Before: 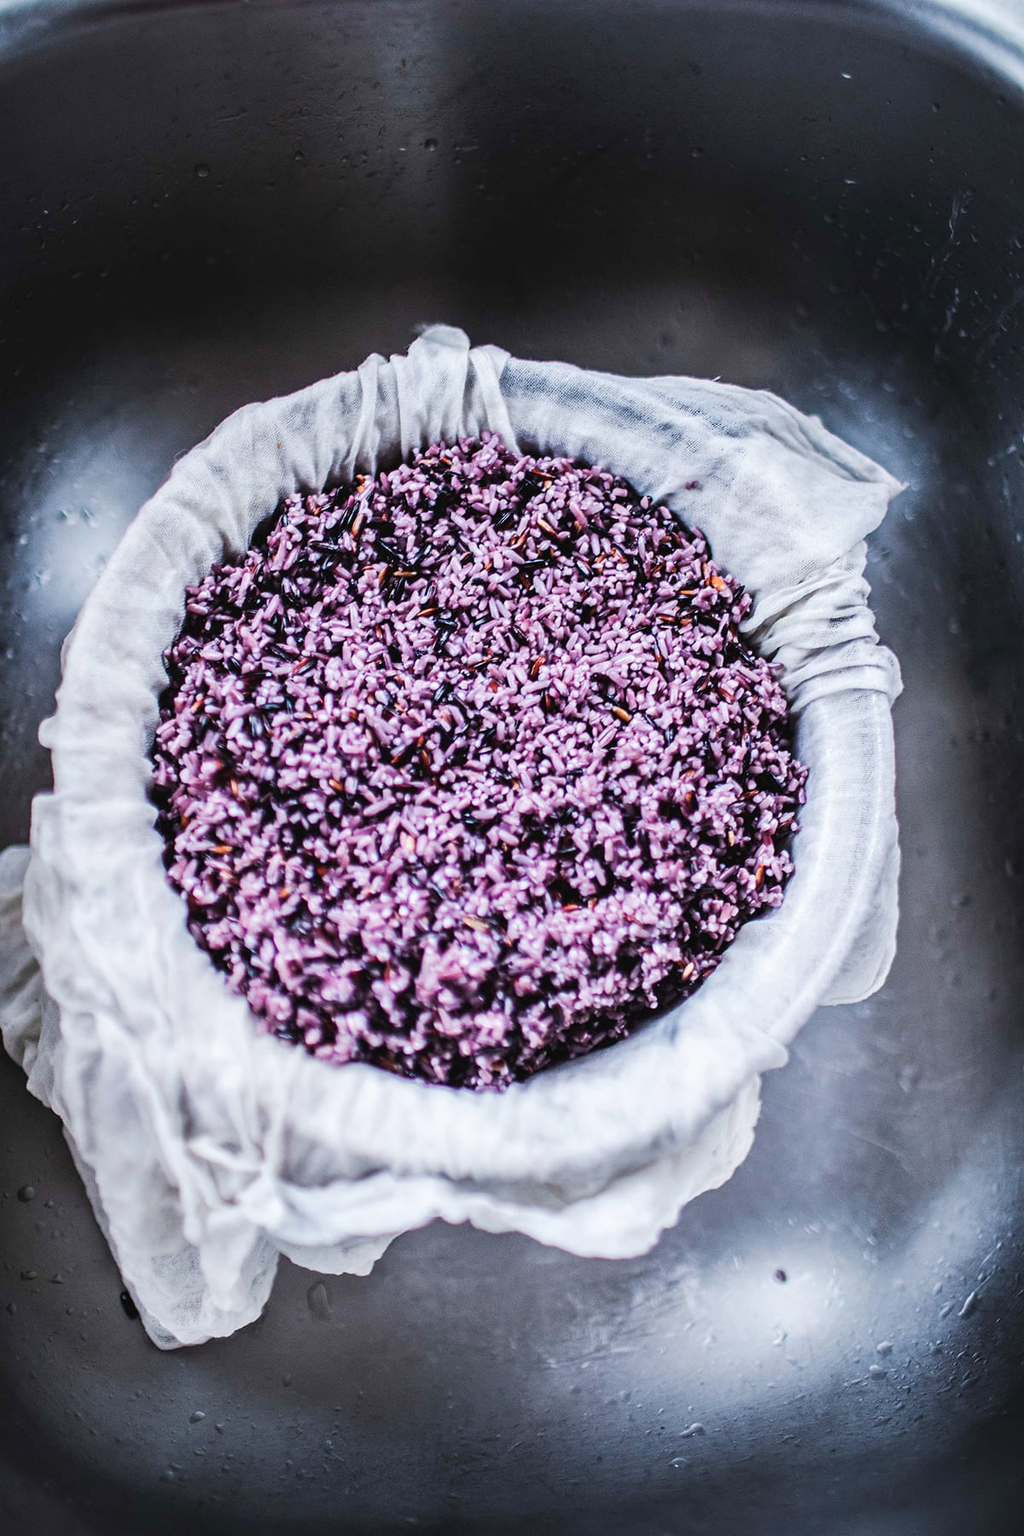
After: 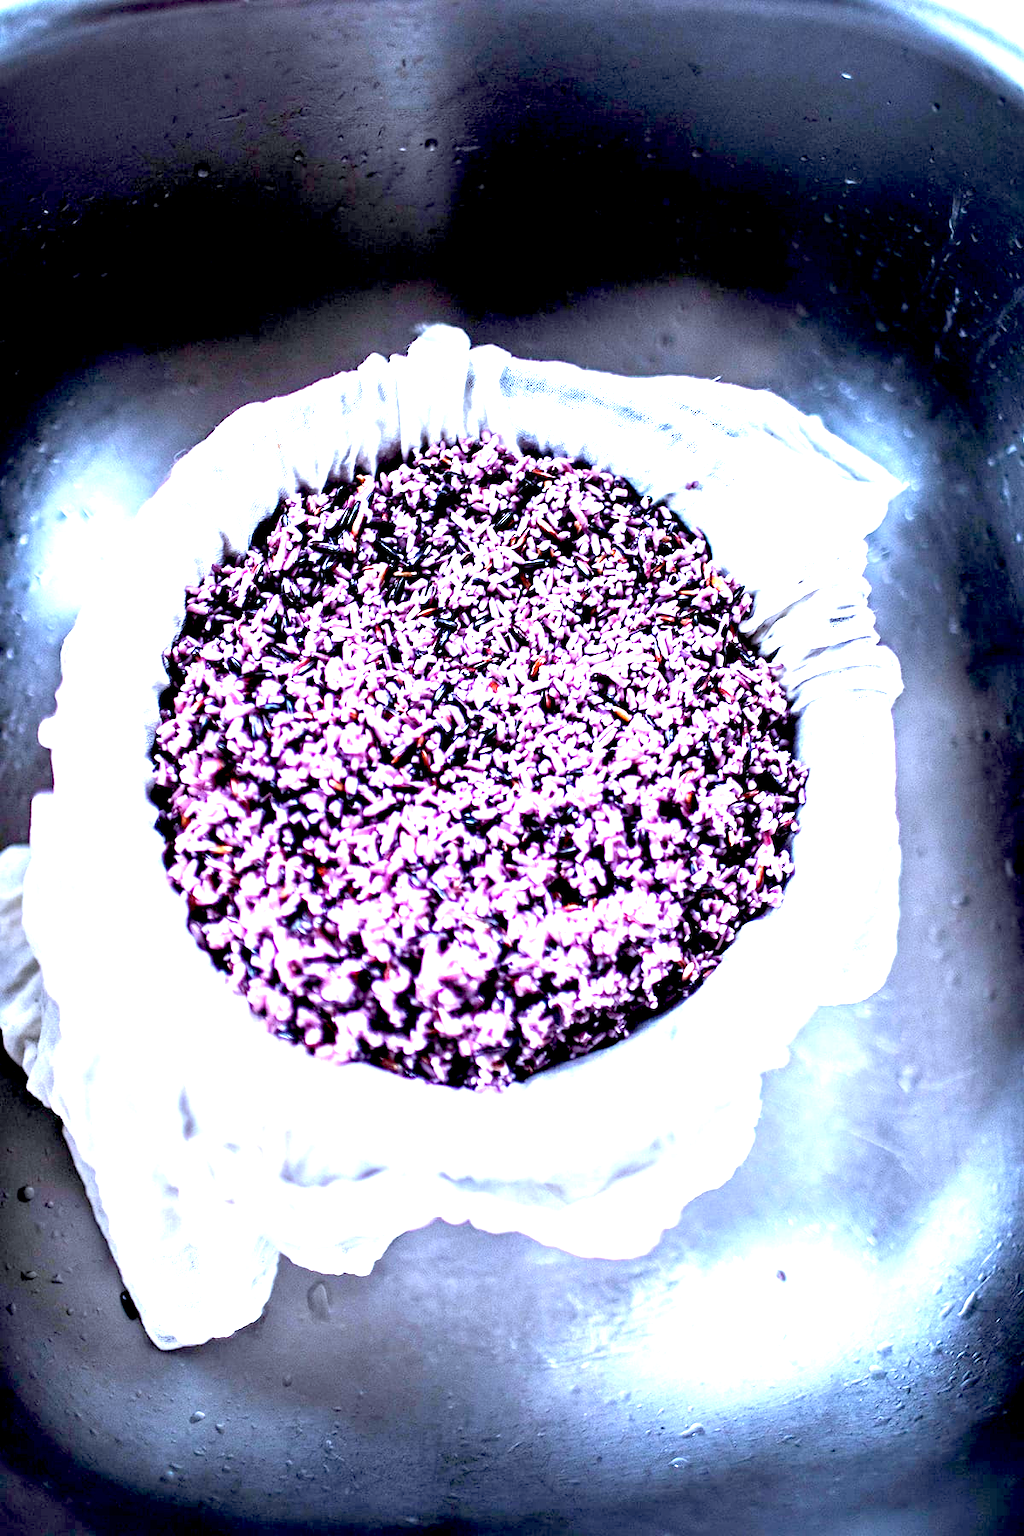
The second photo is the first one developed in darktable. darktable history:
color balance: lift [1.004, 1.002, 1.002, 0.998], gamma [1, 1.007, 1.002, 0.993], gain [1, 0.977, 1.013, 1.023], contrast -3.64%
exposure: black level correction 0.016, exposure 1.774 EV, compensate highlight preservation false
white balance: red 0.967, blue 1.119, emerald 0.756
